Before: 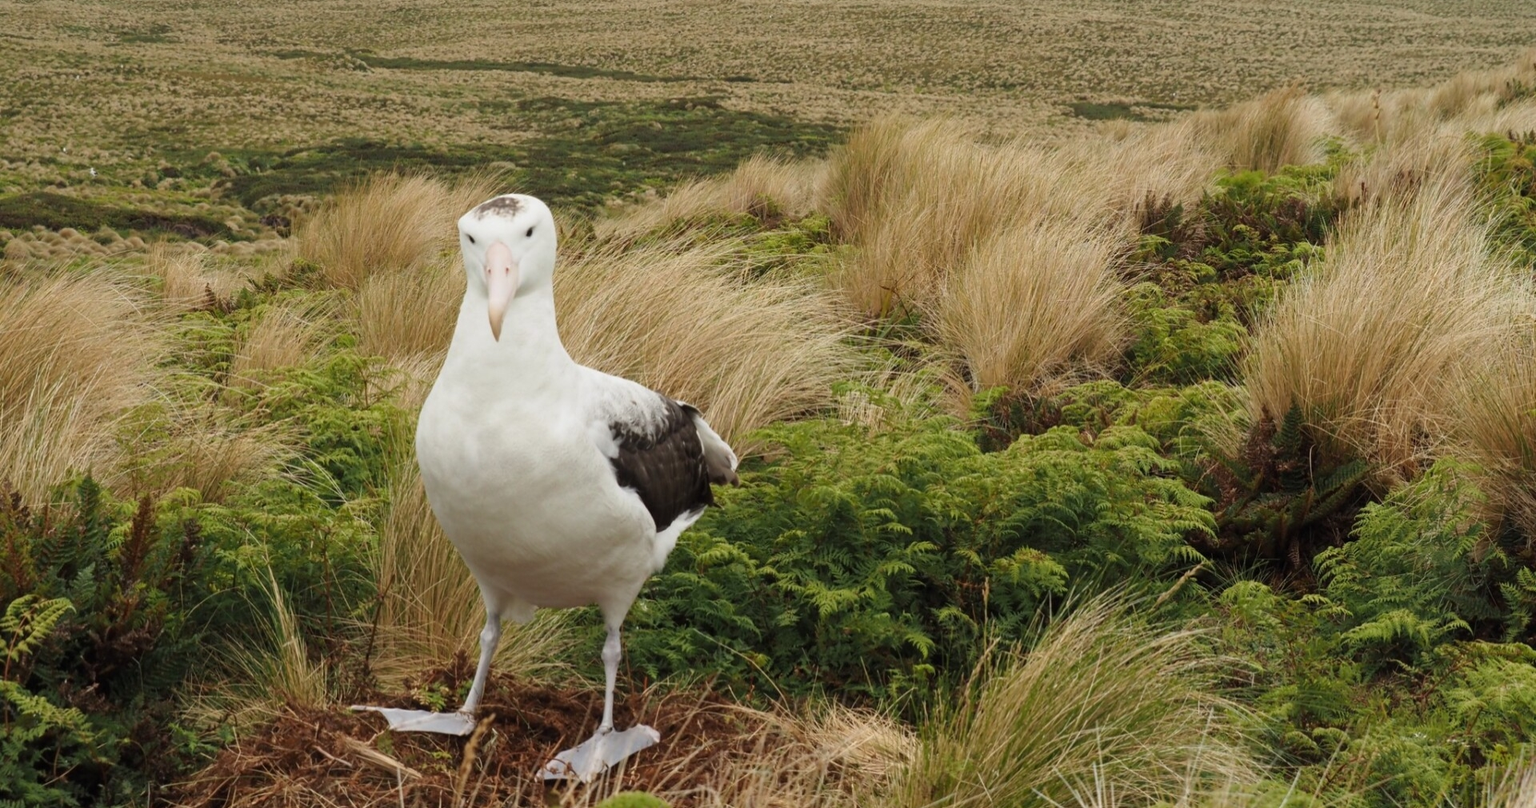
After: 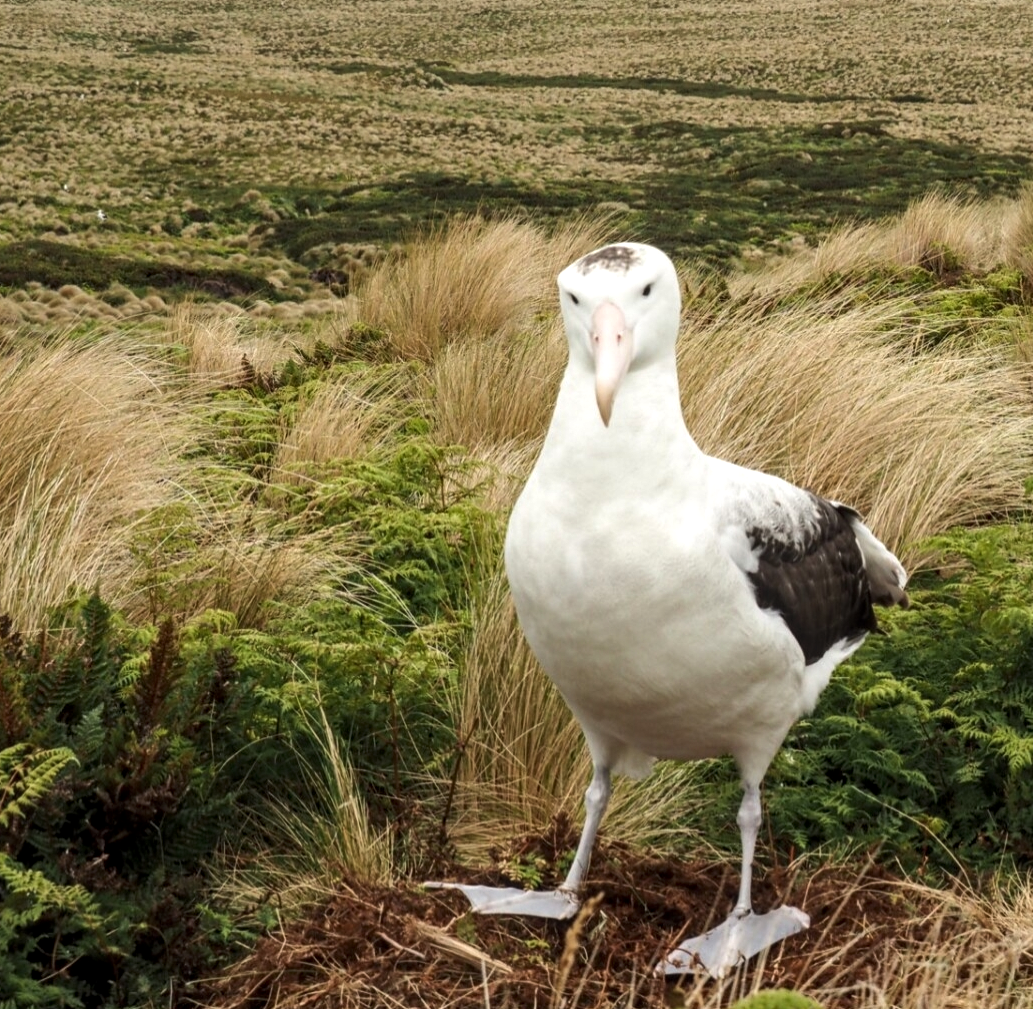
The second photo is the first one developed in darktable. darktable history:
tone equalizer: -8 EV -0.407 EV, -7 EV -0.379 EV, -6 EV -0.3 EV, -5 EV -0.226 EV, -3 EV 0.241 EV, -2 EV 0.318 EV, -1 EV 0.39 EV, +0 EV 0.41 EV, edges refinement/feathering 500, mask exposure compensation -1.57 EV, preserve details no
local contrast: on, module defaults
crop: left 0.802%, right 45.348%, bottom 0.08%
